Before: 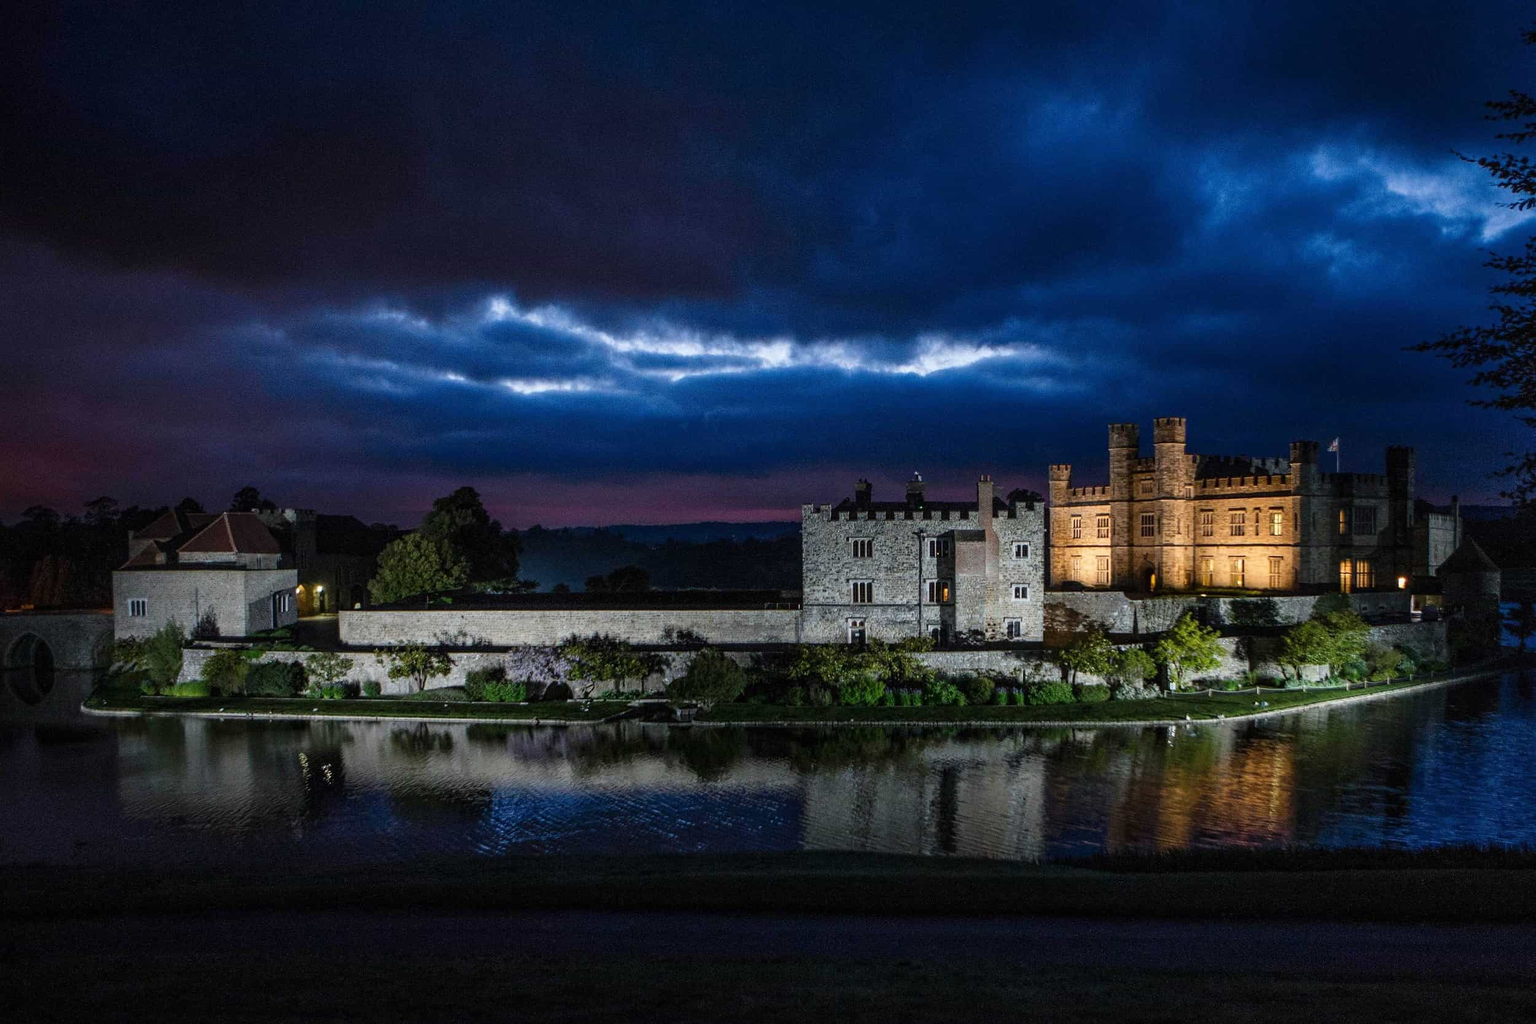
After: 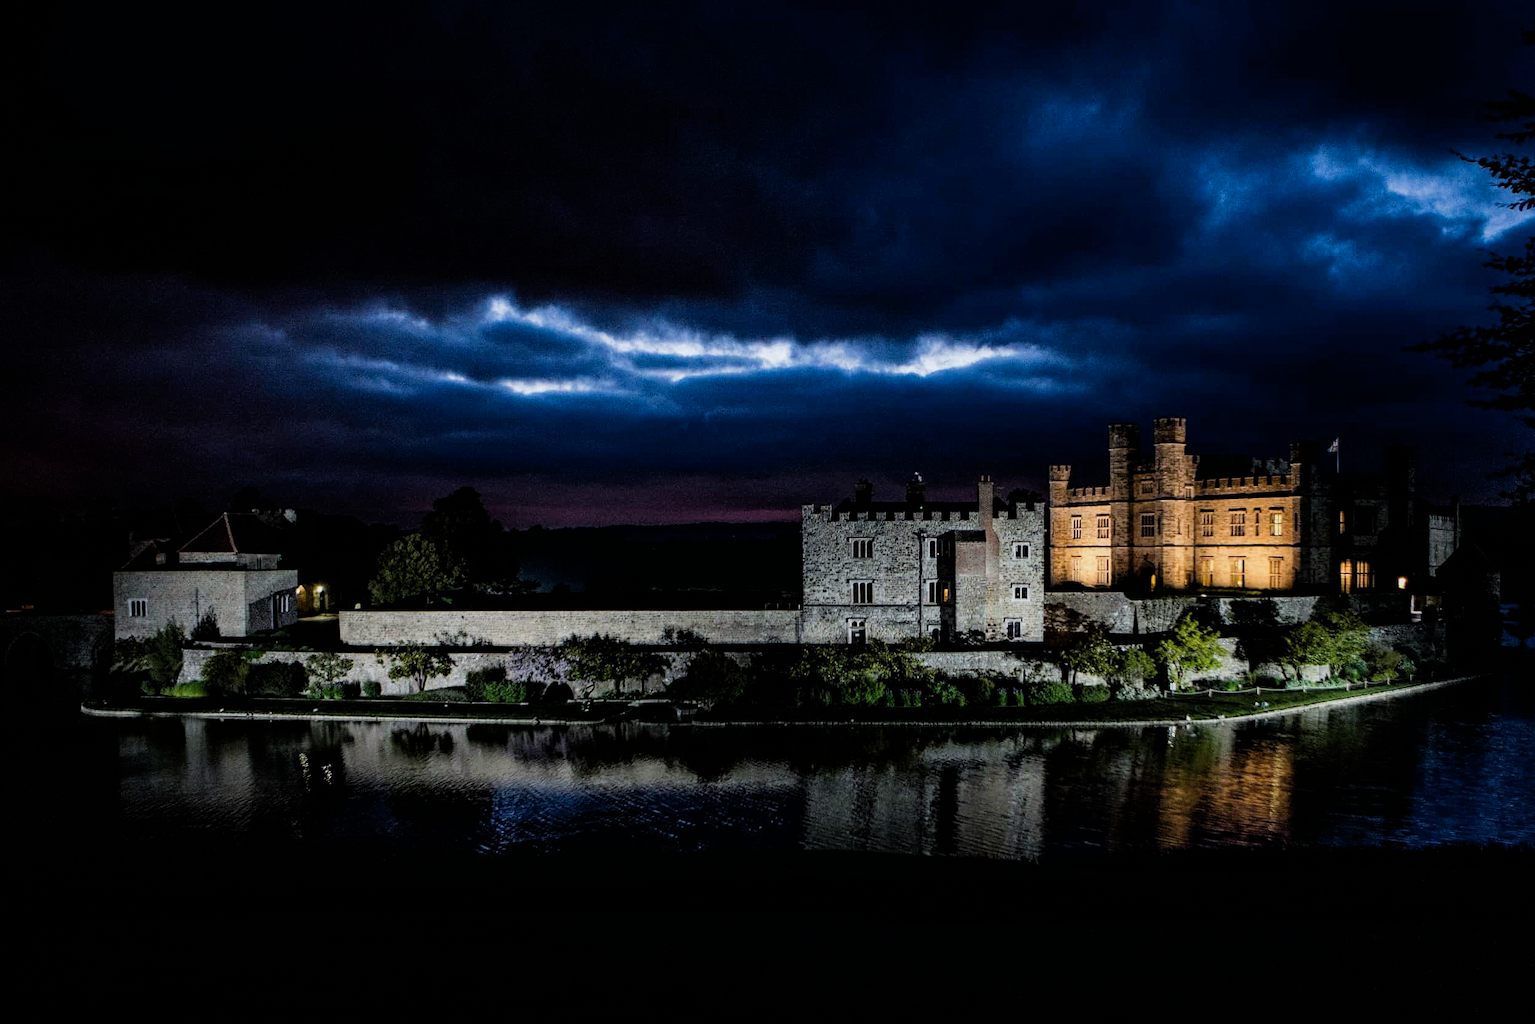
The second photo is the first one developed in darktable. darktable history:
filmic rgb: black relative exposure -5 EV, white relative exposure 3.5 EV, hardness 3.19, contrast 1.2, highlights saturation mix -50%
haze removal: compatibility mode true, adaptive false
exposure: compensate highlight preservation false
